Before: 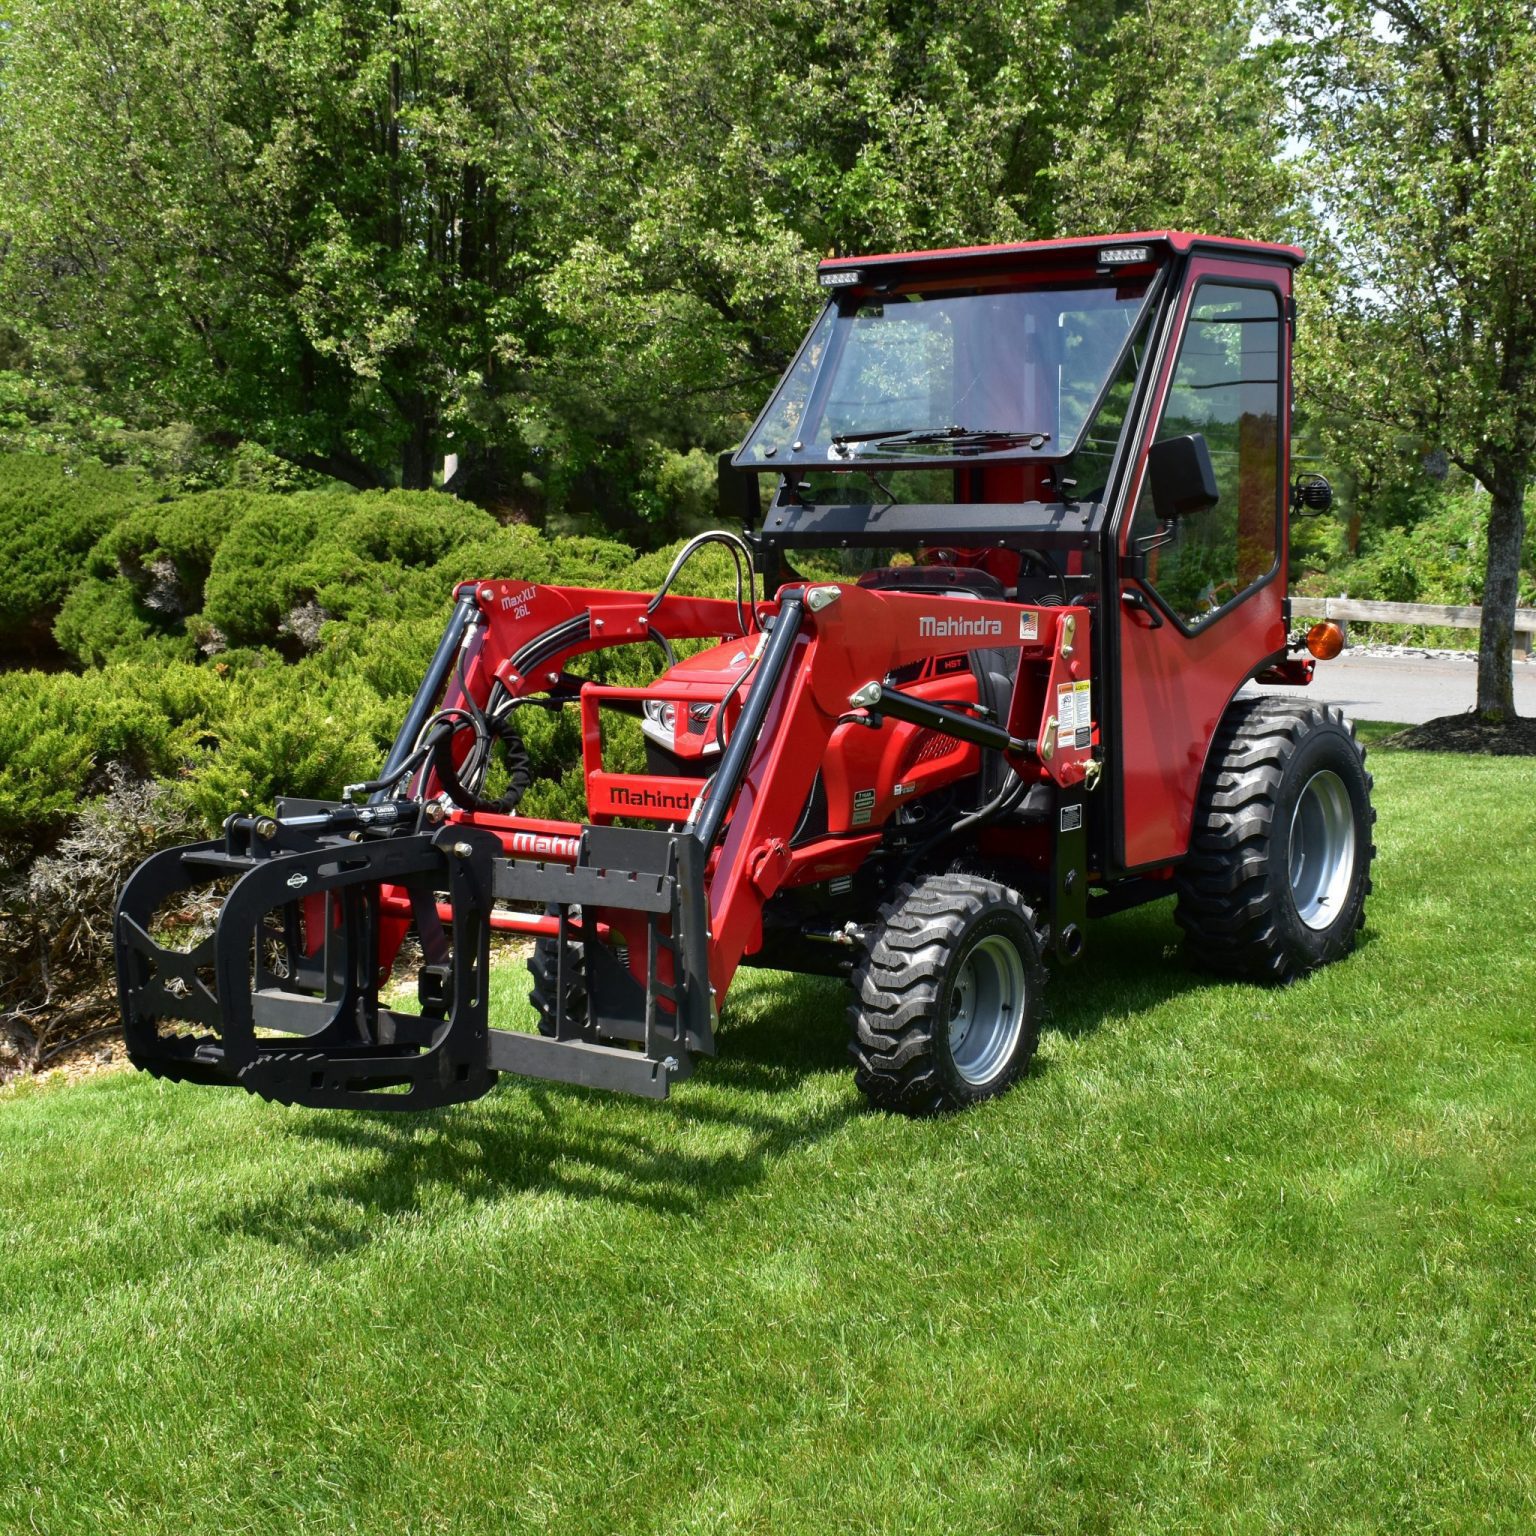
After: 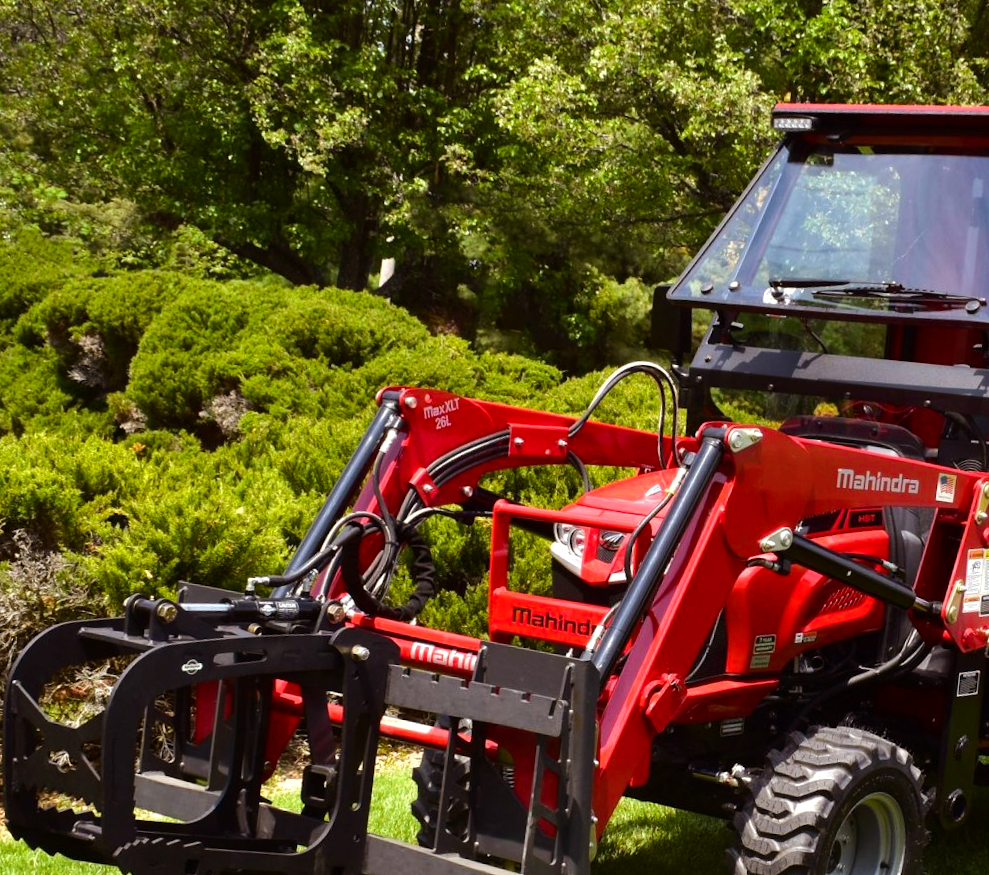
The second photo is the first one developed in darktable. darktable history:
crop and rotate: angle -5.87°, left 2.05%, top 6.981%, right 27.282%, bottom 30.498%
color balance rgb: power › chroma 1.555%, power › hue 26.83°, perceptual saturation grading › global saturation 1.601%, perceptual saturation grading › highlights -1.417%, perceptual saturation grading › mid-tones 3.325%, perceptual saturation grading › shadows 8.969%, perceptual brilliance grading › highlights 6.581%, perceptual brilliance grading › mid-tones 17.121%, perceptual brilliance grading › shadows -5.305%, global vibrance 20%
